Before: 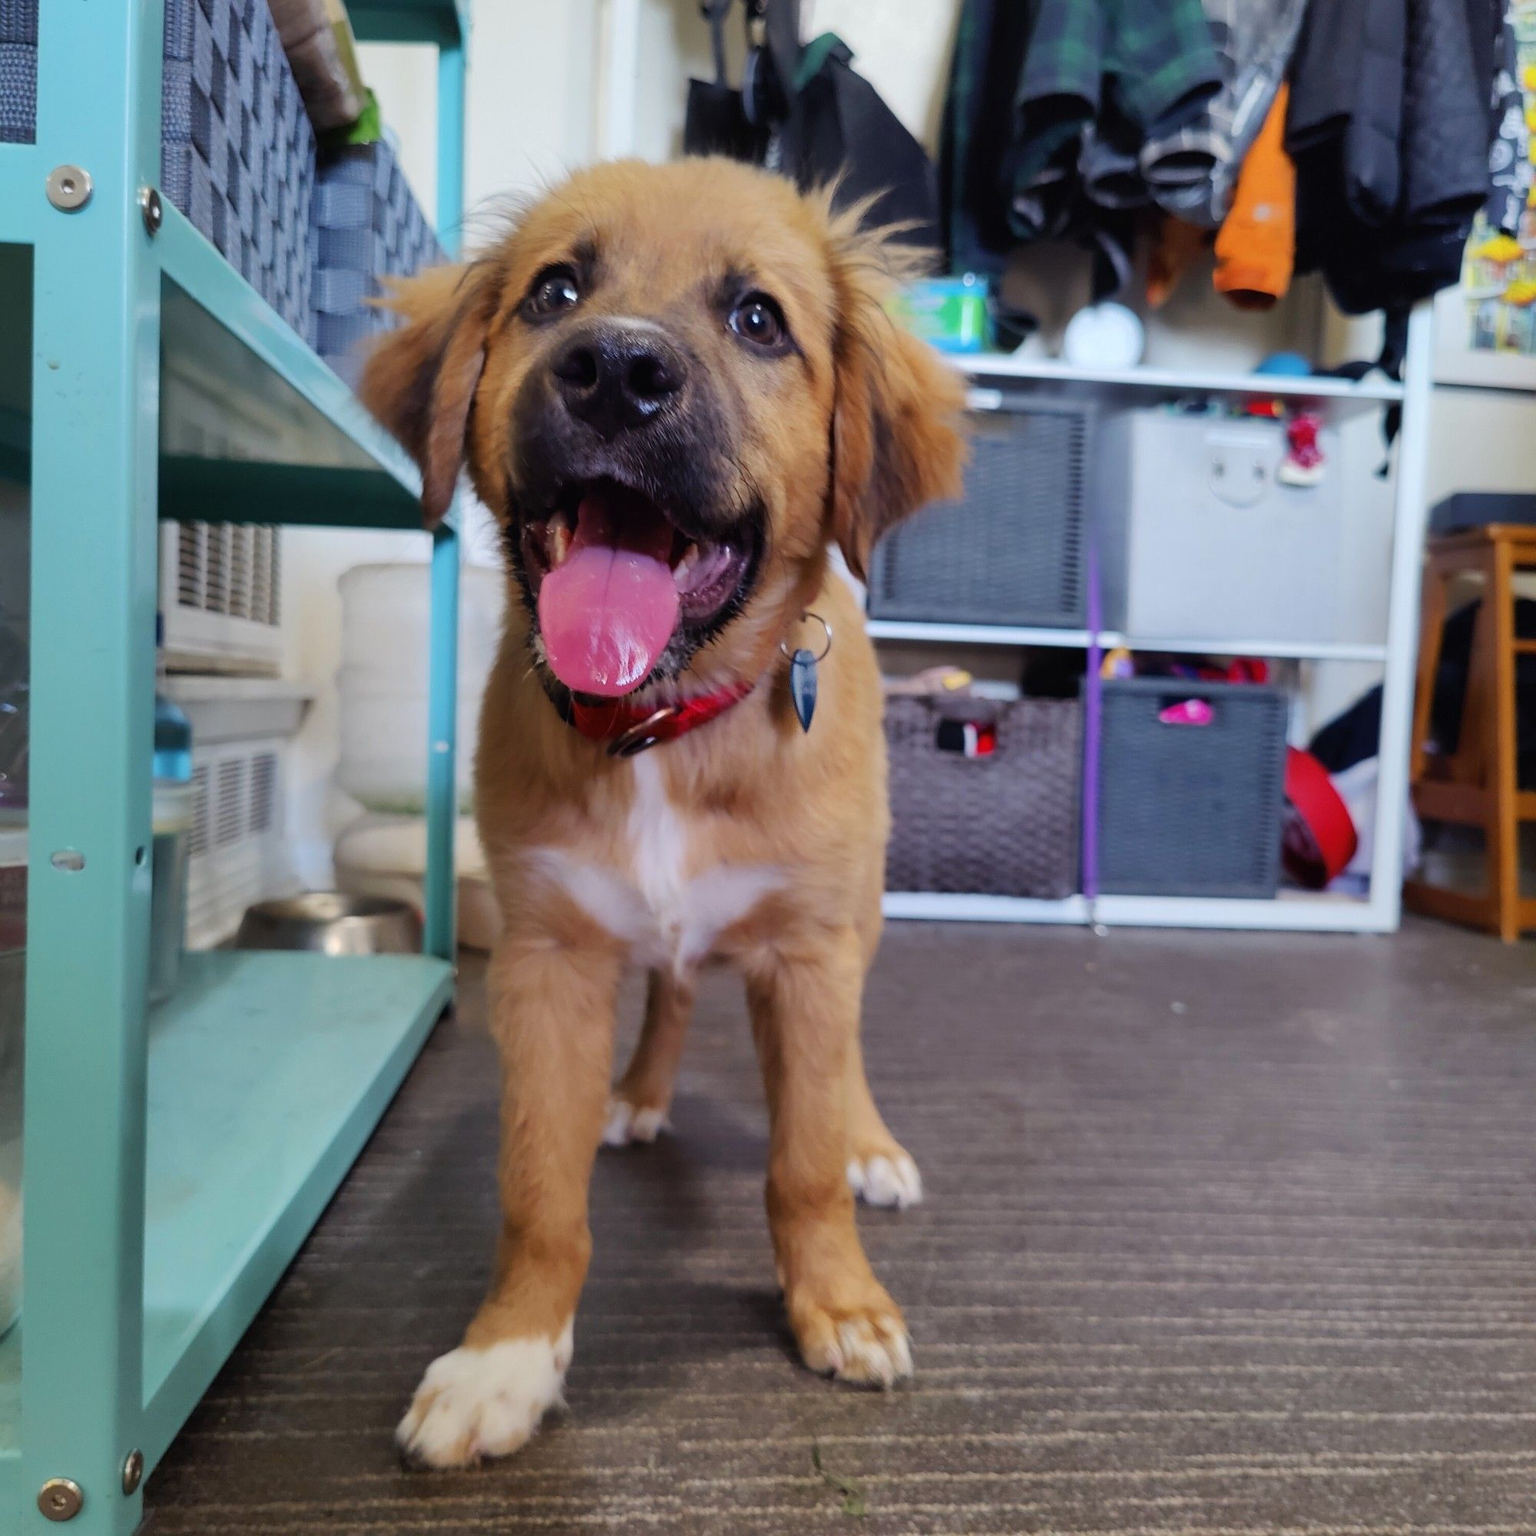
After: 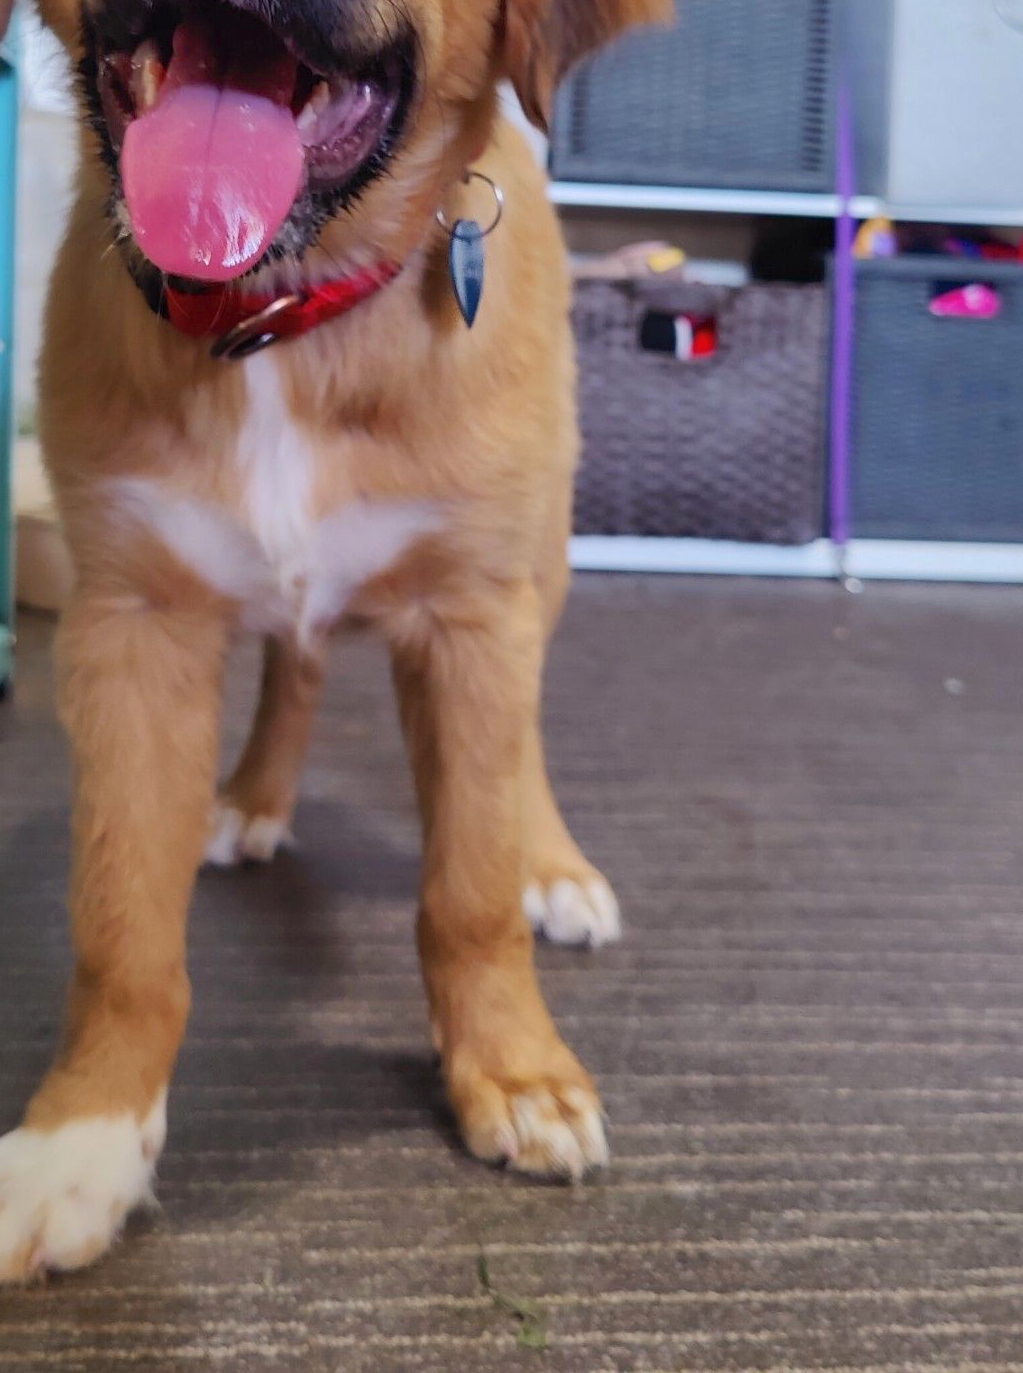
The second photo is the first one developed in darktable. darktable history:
exposure: exposure 0.133 EV, compensate highlight preservation false
crop and rotate: left 29.004%, top 31.317%, right 19.816%
shadows and highlights: on, module defaults
